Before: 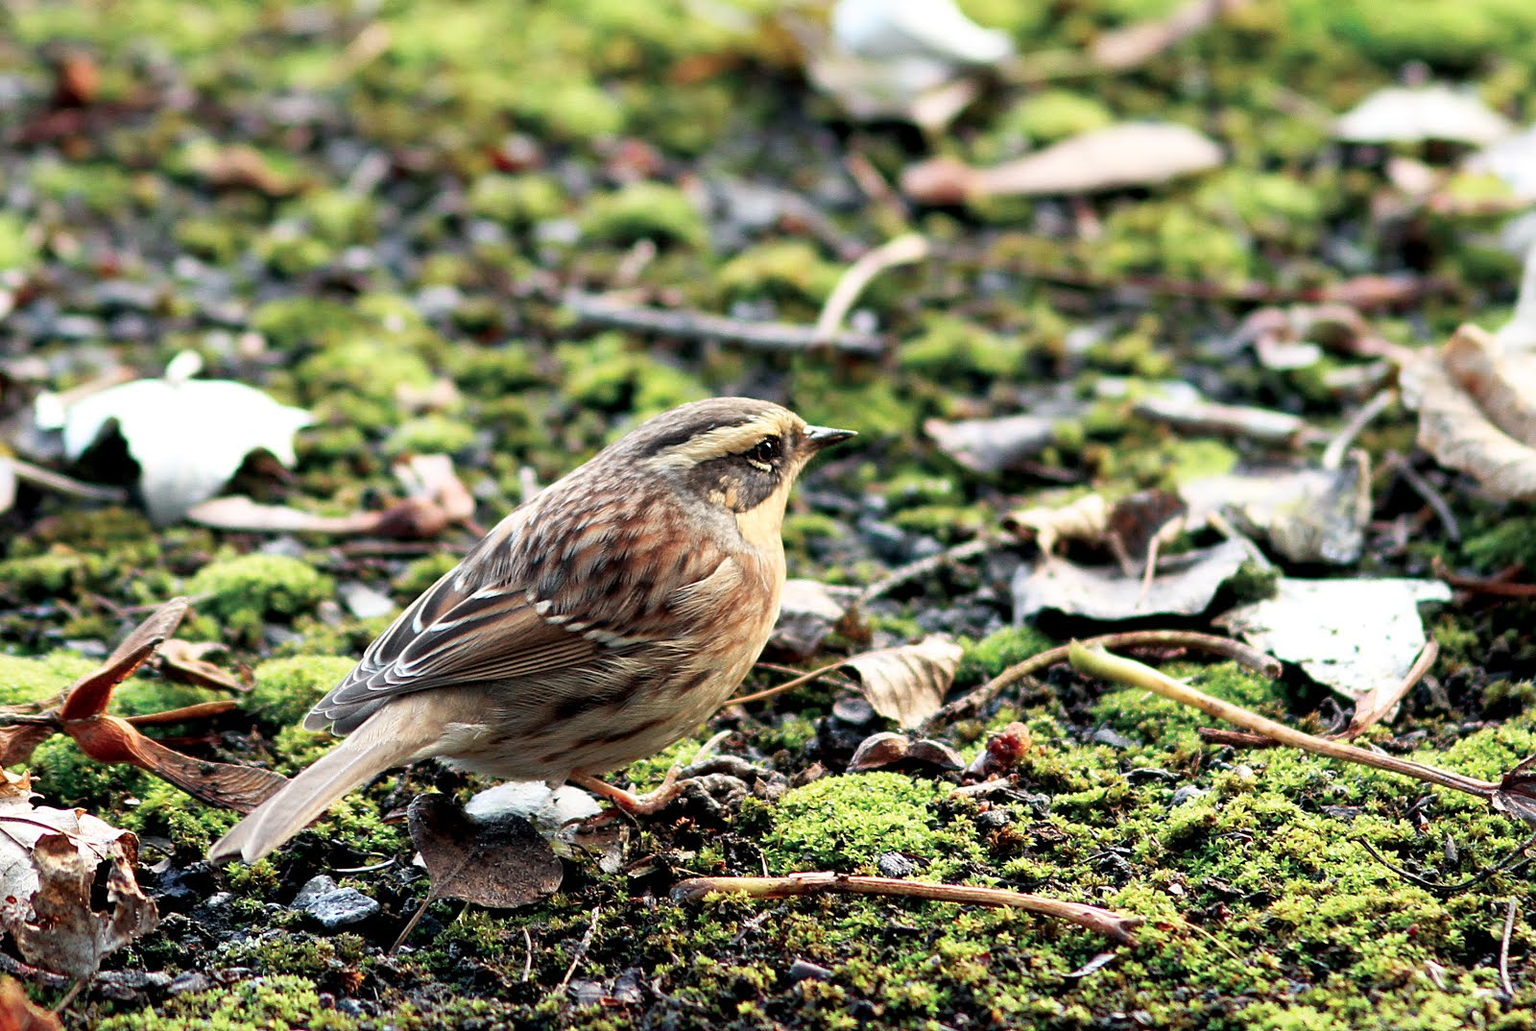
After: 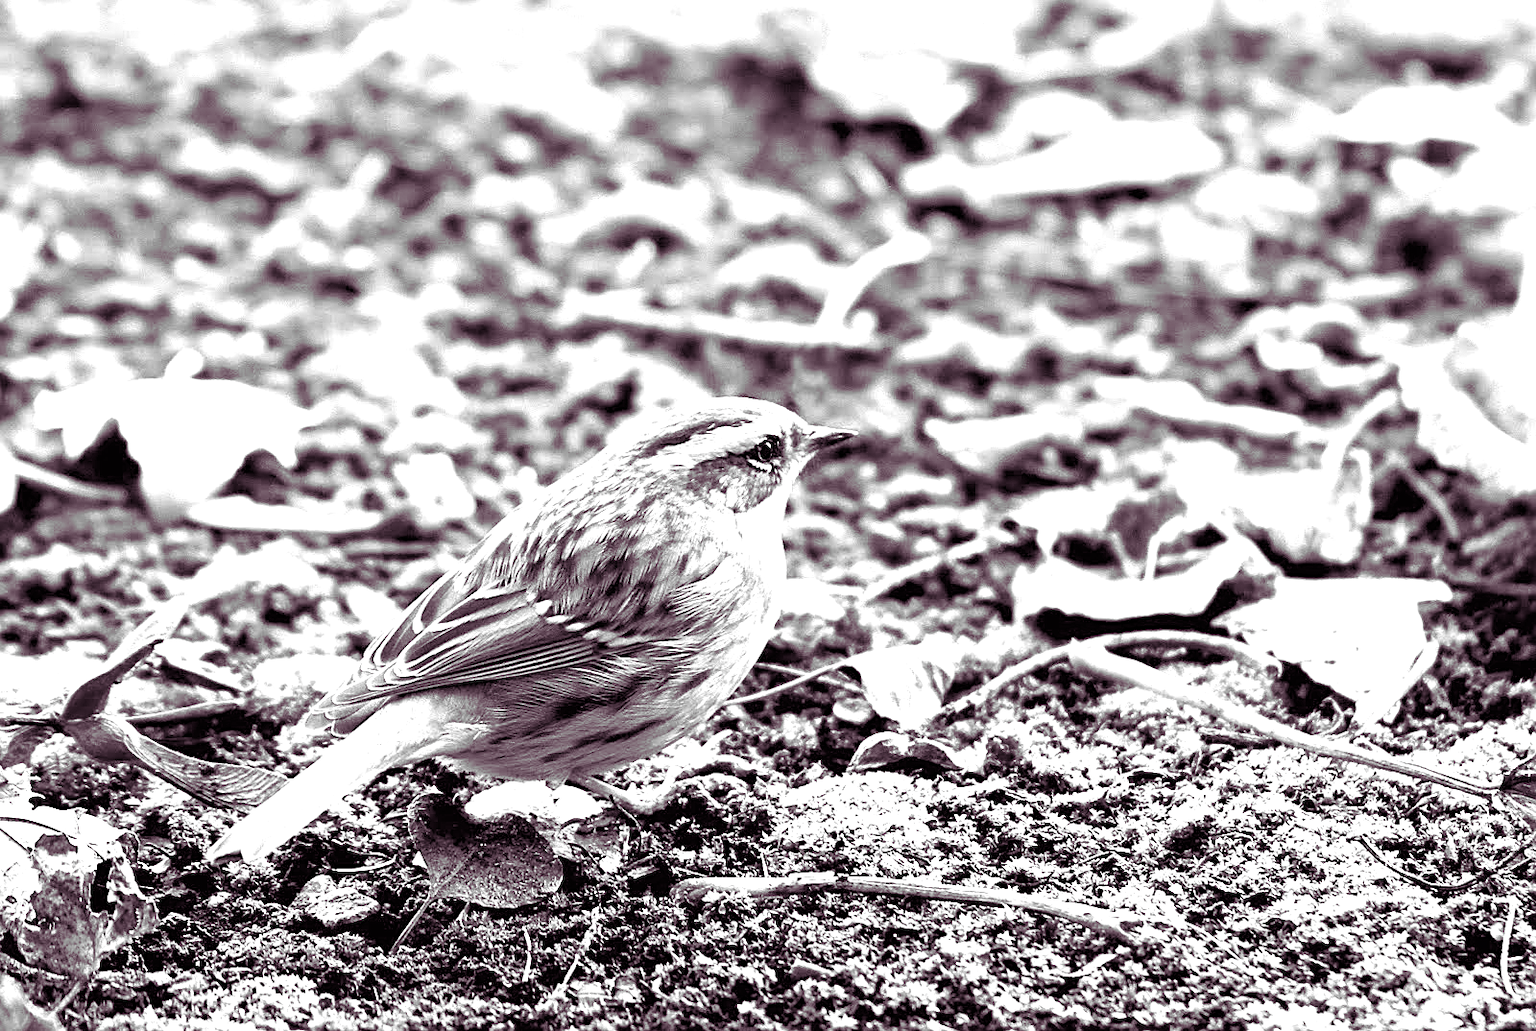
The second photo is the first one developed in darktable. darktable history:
monochrome: a 32, b 64, size 2.3
split-toning: shadows › hue 316.8°, shadows › saturation 0.47, highlights › hue 201.6°, highlights › saturation 0, balance -41.97, compress 28.01%
exposure: black level correction 0, exposure 1.45 EV, compensate exposure bias true, compensate highlight preservation false
sharpen: on, module defaults
